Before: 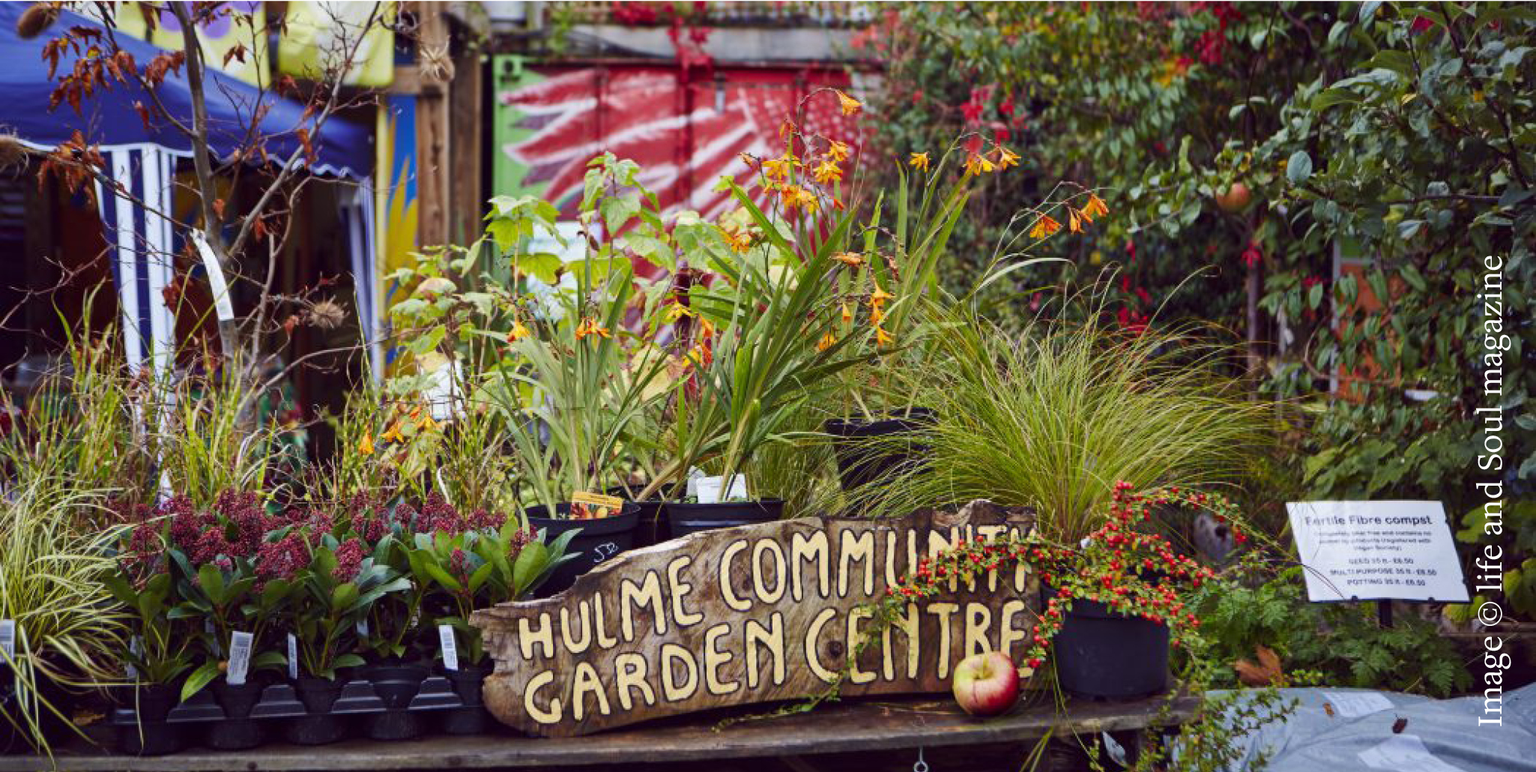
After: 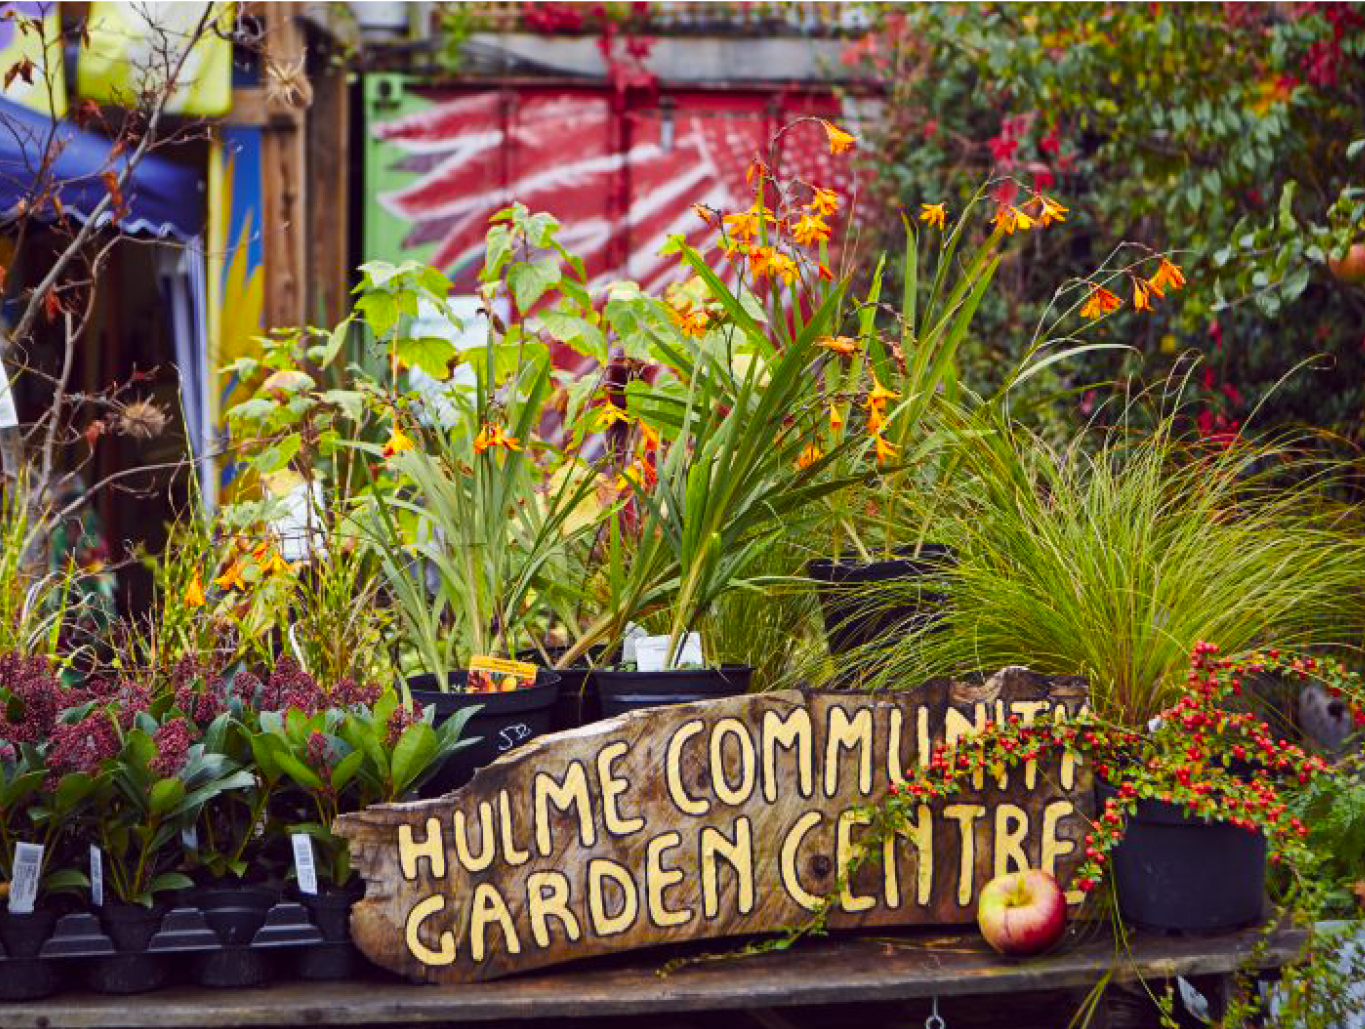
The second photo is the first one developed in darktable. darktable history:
exposure: exposure 0.03 EV, compensate highlight preservation false
crop and rotate: left 14.387%, right 18.993%
color zones: curves: ch0 [(0.224, 0.526) (0.75, 0.5)]; ch1 [(0.055, 0.526) (0.224, 0.761) (0.377, 0.526) (0.75, 0.5)]
